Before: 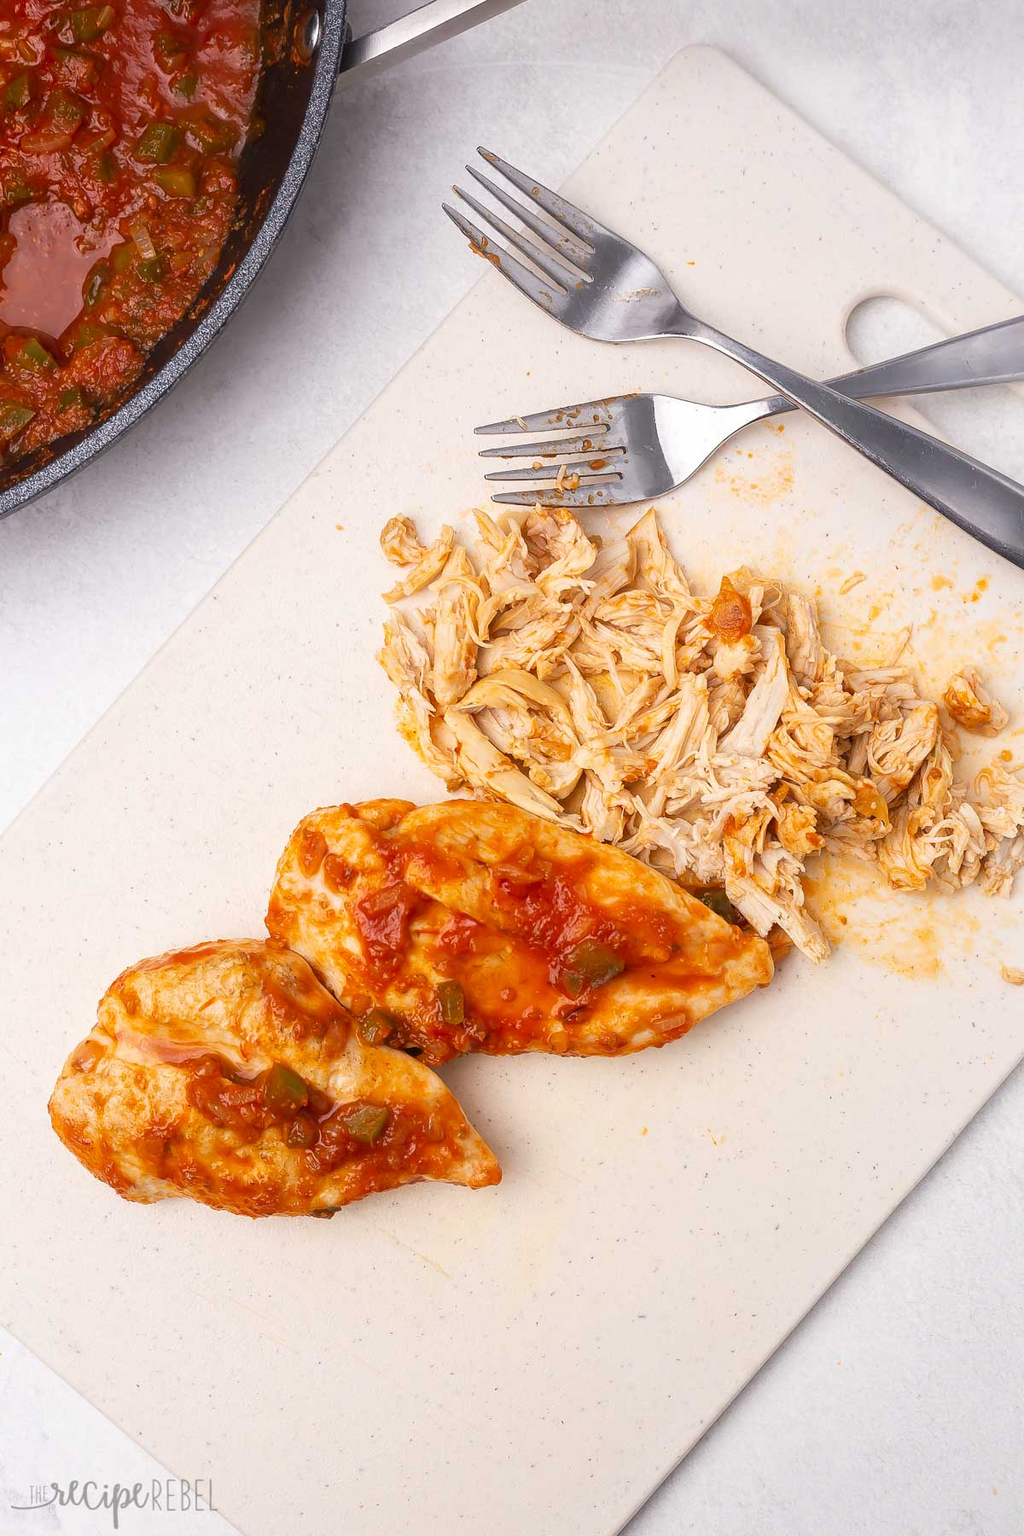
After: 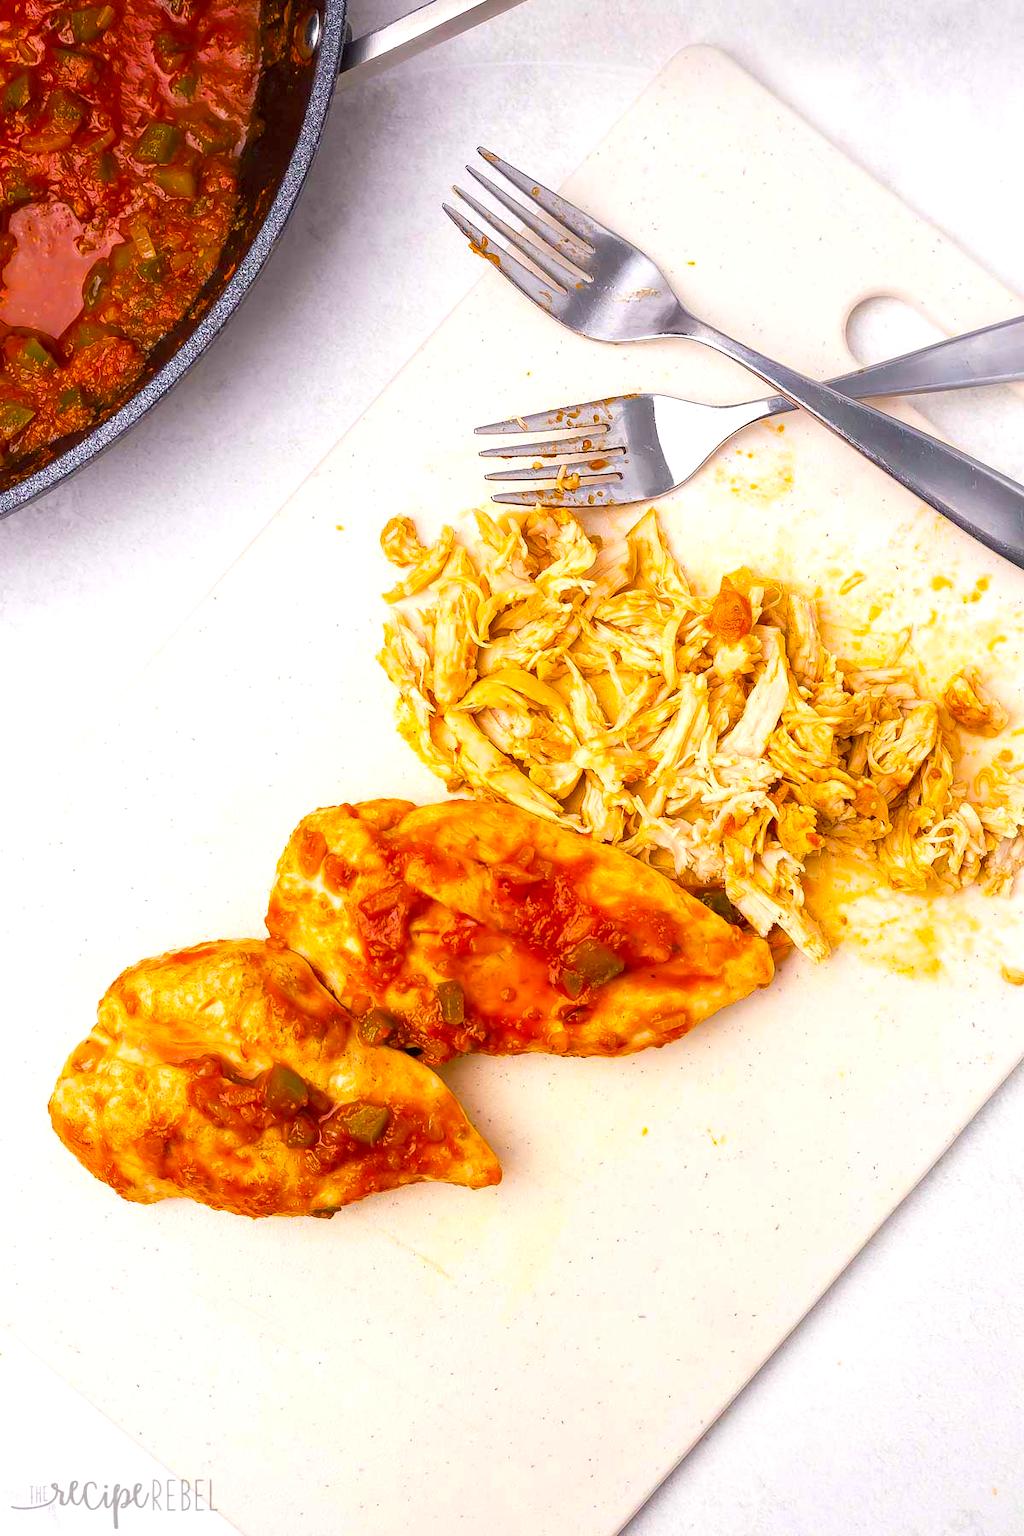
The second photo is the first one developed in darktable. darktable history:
exposure: black level correction 0, exposure 0.395 EV, compensate highlight preservation false
color balance rgb: global offset › luminance -0.507%, linear chroma grading › shadows 9.59%, linear chroma grading › highlights 10.344%, linear chroma grading › global chroma 15.191%, linear chroma grading › mid-tones 14.889%, perceptual saturation grading › global saturation 25.034%
